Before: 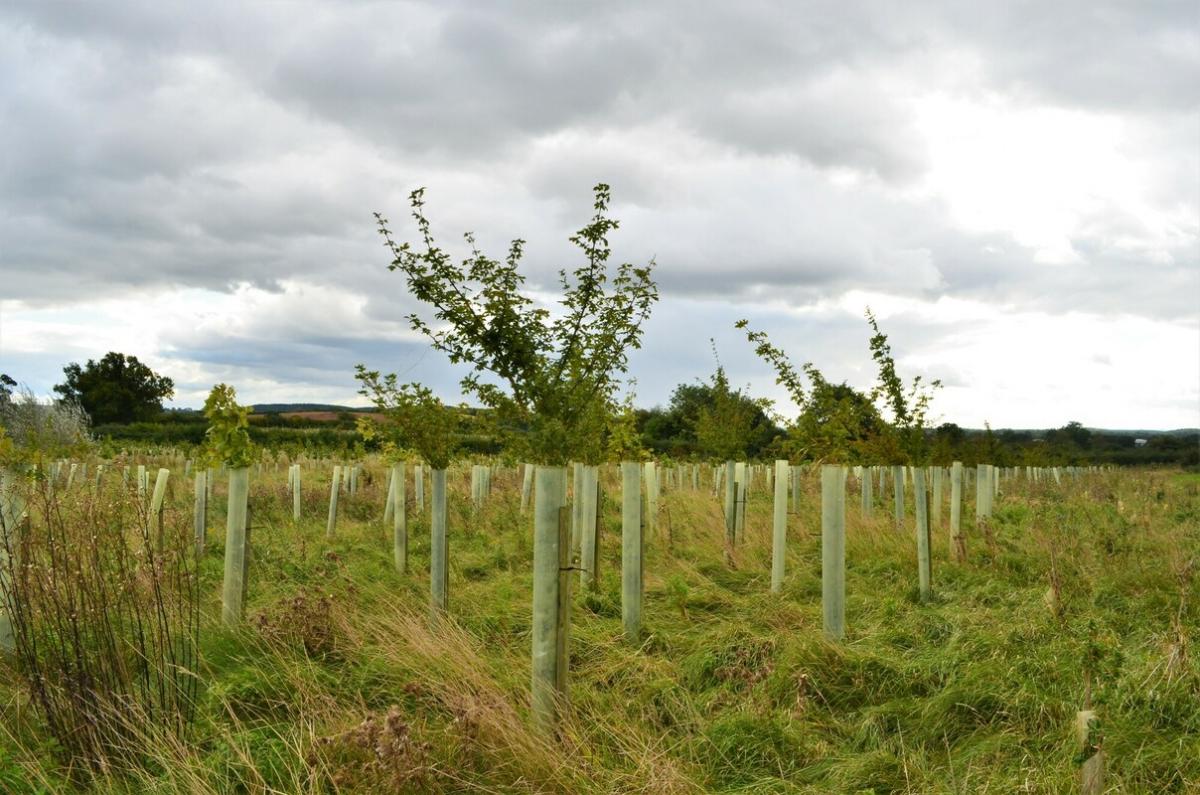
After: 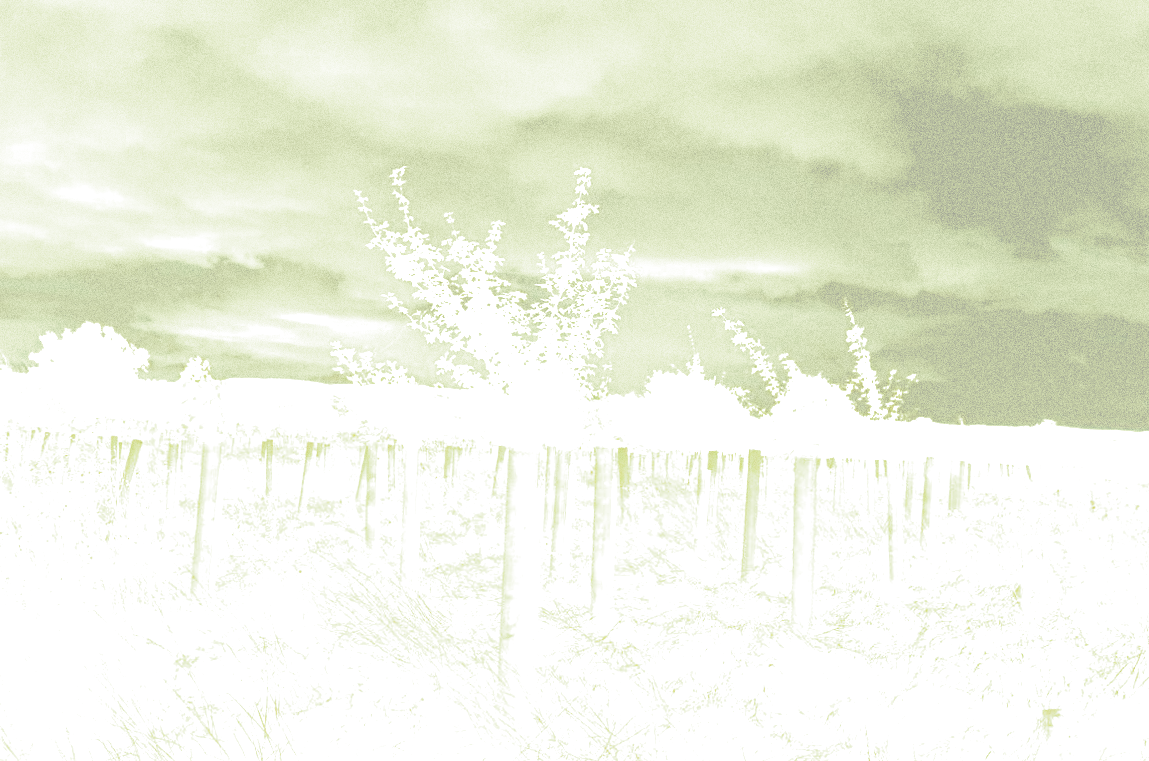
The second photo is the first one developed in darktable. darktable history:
grain: coarseness 0.09 ISO, strength 40%
exposure: black level correction 0, exposure 1.2 EV, compensate exposure bias true, compensate highlight preservation false
split-toning: shadows › hue 290.82°, shadows › saturation 0.34, highlights › saturation 0.38, balance 0, compress 50%
bloom: size 85%, threshold 5%, strength 85%
crop and rotate: angle -1.69°
local contrast: highlights 100%, shadows 100%, detail 200%, midtone range 0.2
tone curve: curves: ch0 [(0, 0) (0.08, 0.056) (0.4, 0.4) (0.6, 0.612) (0.92, 0.924) (1, 1)], color space Lab, linked channels, preserve colors none
color balance: mode lift, gamma, gain (sRGB)
